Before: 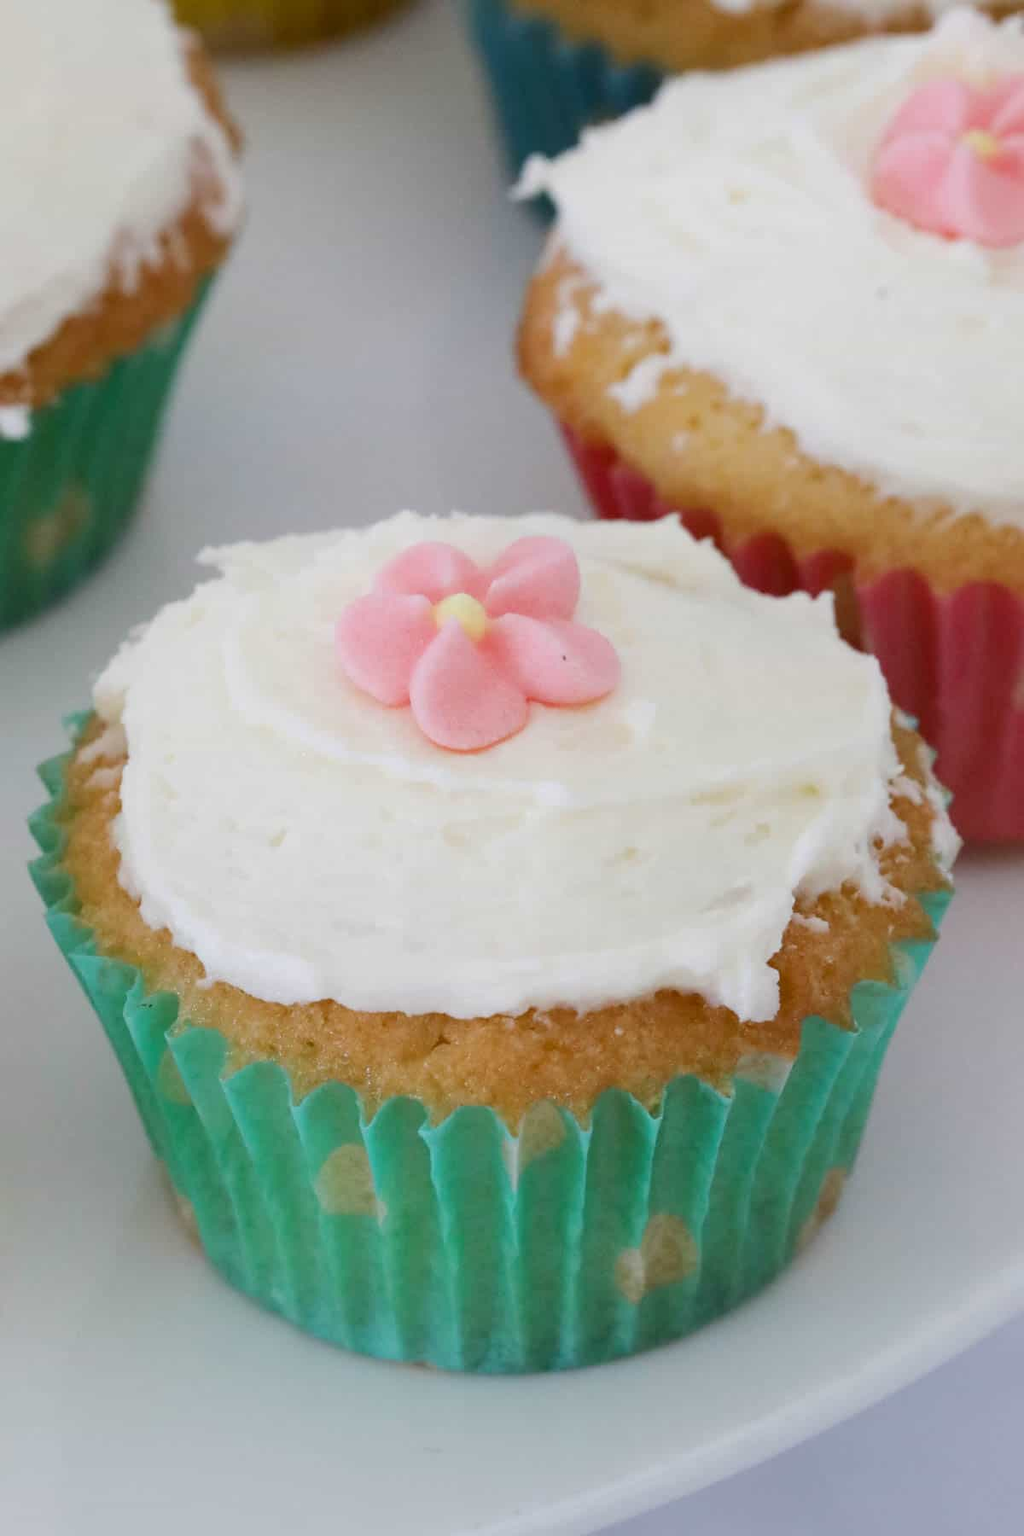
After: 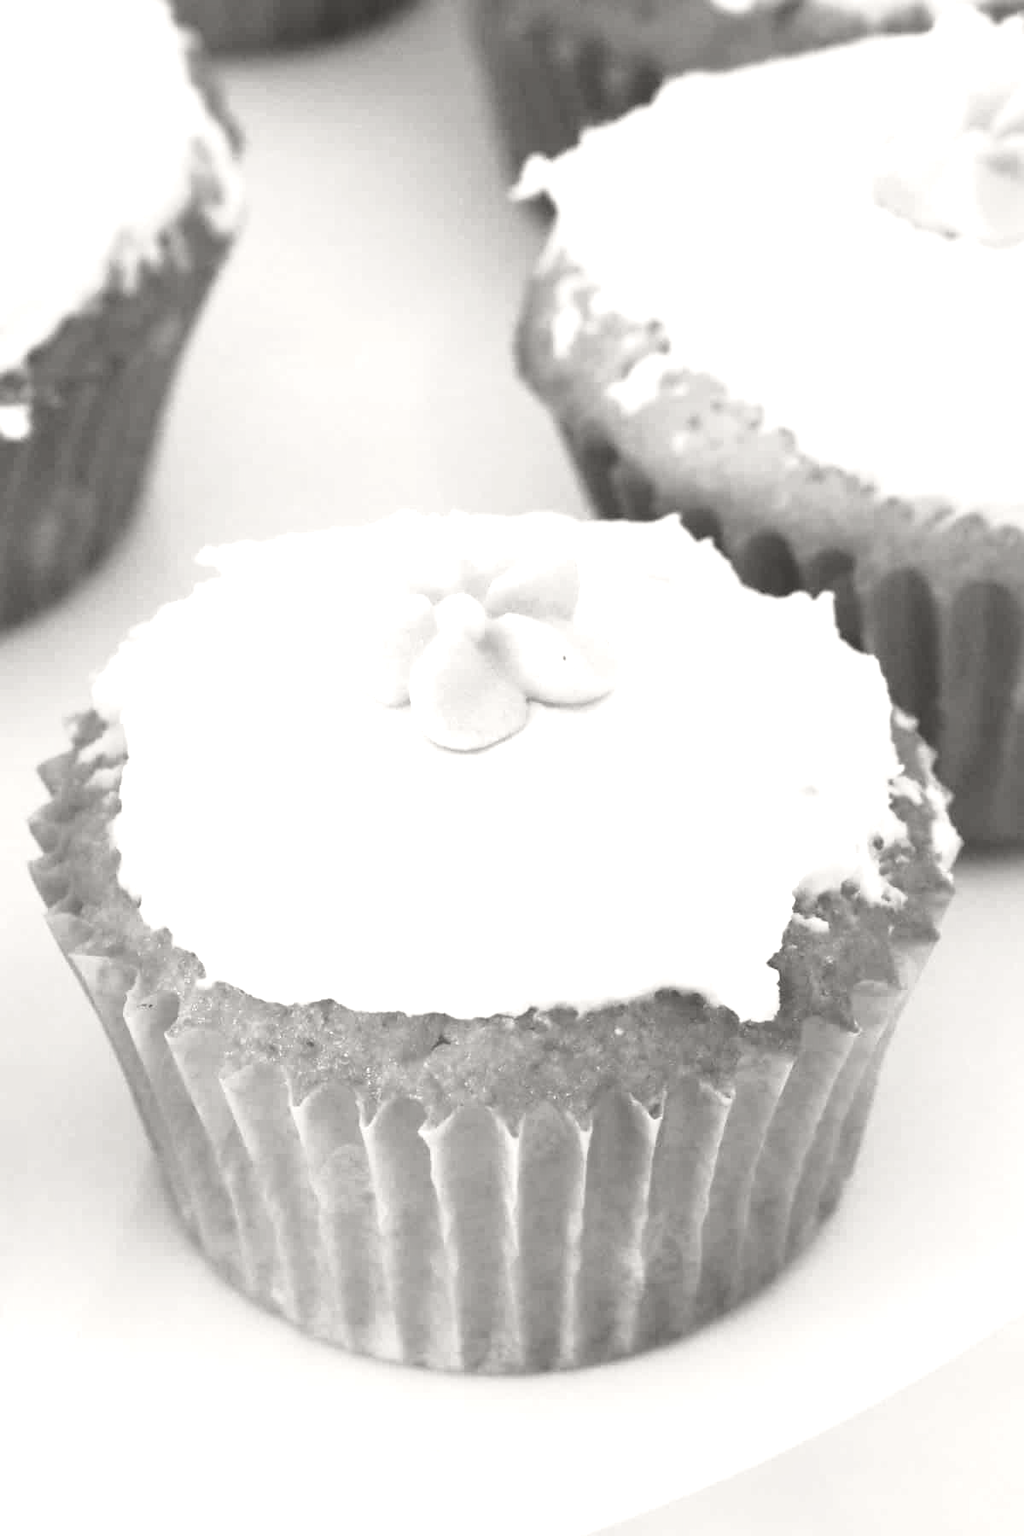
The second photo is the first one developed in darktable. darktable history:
exposure: black level correction 0, exposure 1.286 EV, compensate exposure bias true, compensate highlight preservation false
color calibration: output gray [0.23, 0.37, 0.4, 0], illuminant as shot in camera, x 0.358, y 0.373, temperature 4628.91 K
tone curve: curves: ch0 [(0, 0.021) (0.059, 0.053) (0.197, 0.191) (0.32, 0.311) (0.495, 0.505) (0.725, 0.731) (0.89, 0.919) (1, 1)]; ch1 [(0, 0) (0.094, 0.081) (0.285, 0.299) (0.401, 0.424) (0.453, 0.439) (0.495, 0.496) (0.54, 0.55) (0.615, 0.637) (0.657, 0.683) (1, 1)]; ch2 [(0, 0) (0.257, 0.217) (0.43, 0.421) (0.498, 0.507) (0.547, 0.539) (0.595, 0.56) (0.644, 0.599) (1, 1)], color space Lab, independent channels, preserve colors none
